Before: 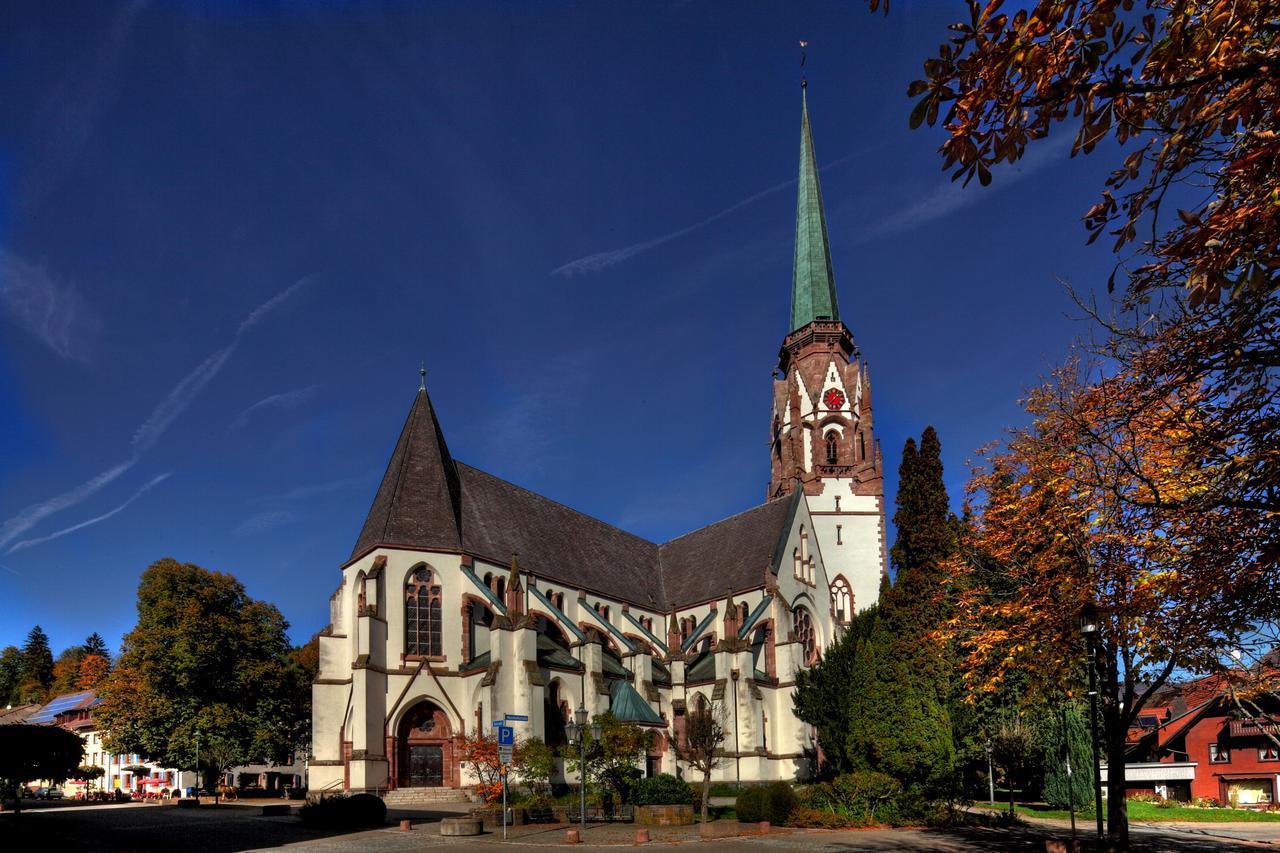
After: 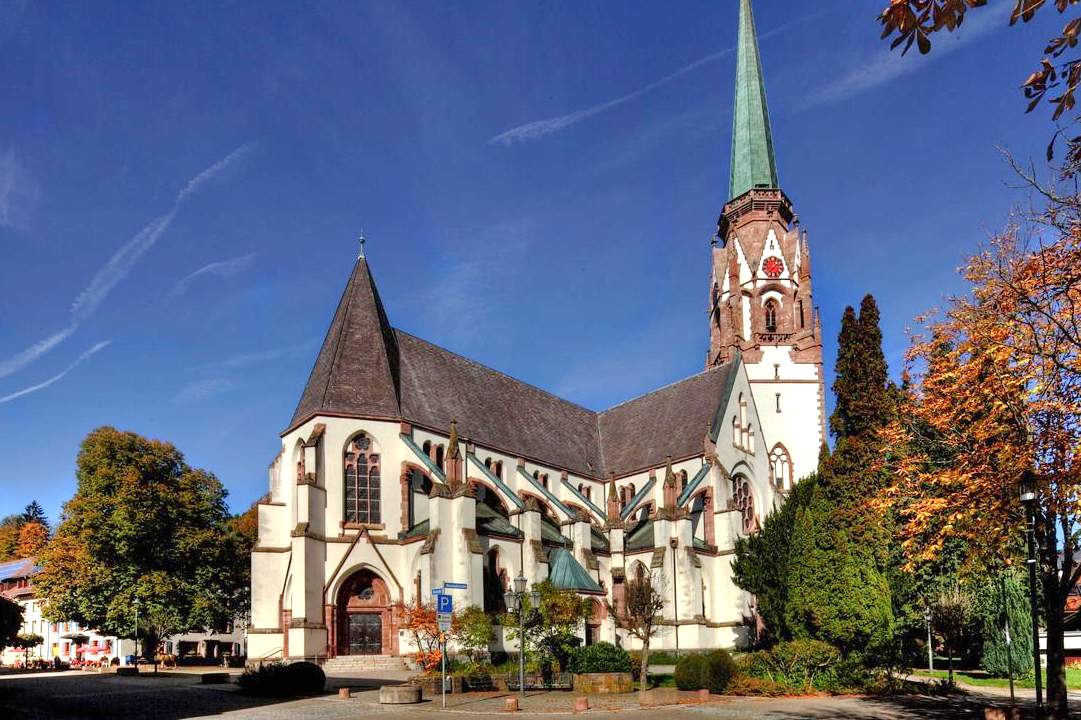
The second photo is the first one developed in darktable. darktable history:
exposure: black level correction 0, exposure 0.6 EV, compensate exposure bias true, compensate highlight preservation false
crop and rotate: left 4.842%, top 15.51%, right 10.668%
base curve: curves: ch0 [(0, 0) (0.158, 0.273) (0.879, 0.895) (1, 1)], preserve colors none
